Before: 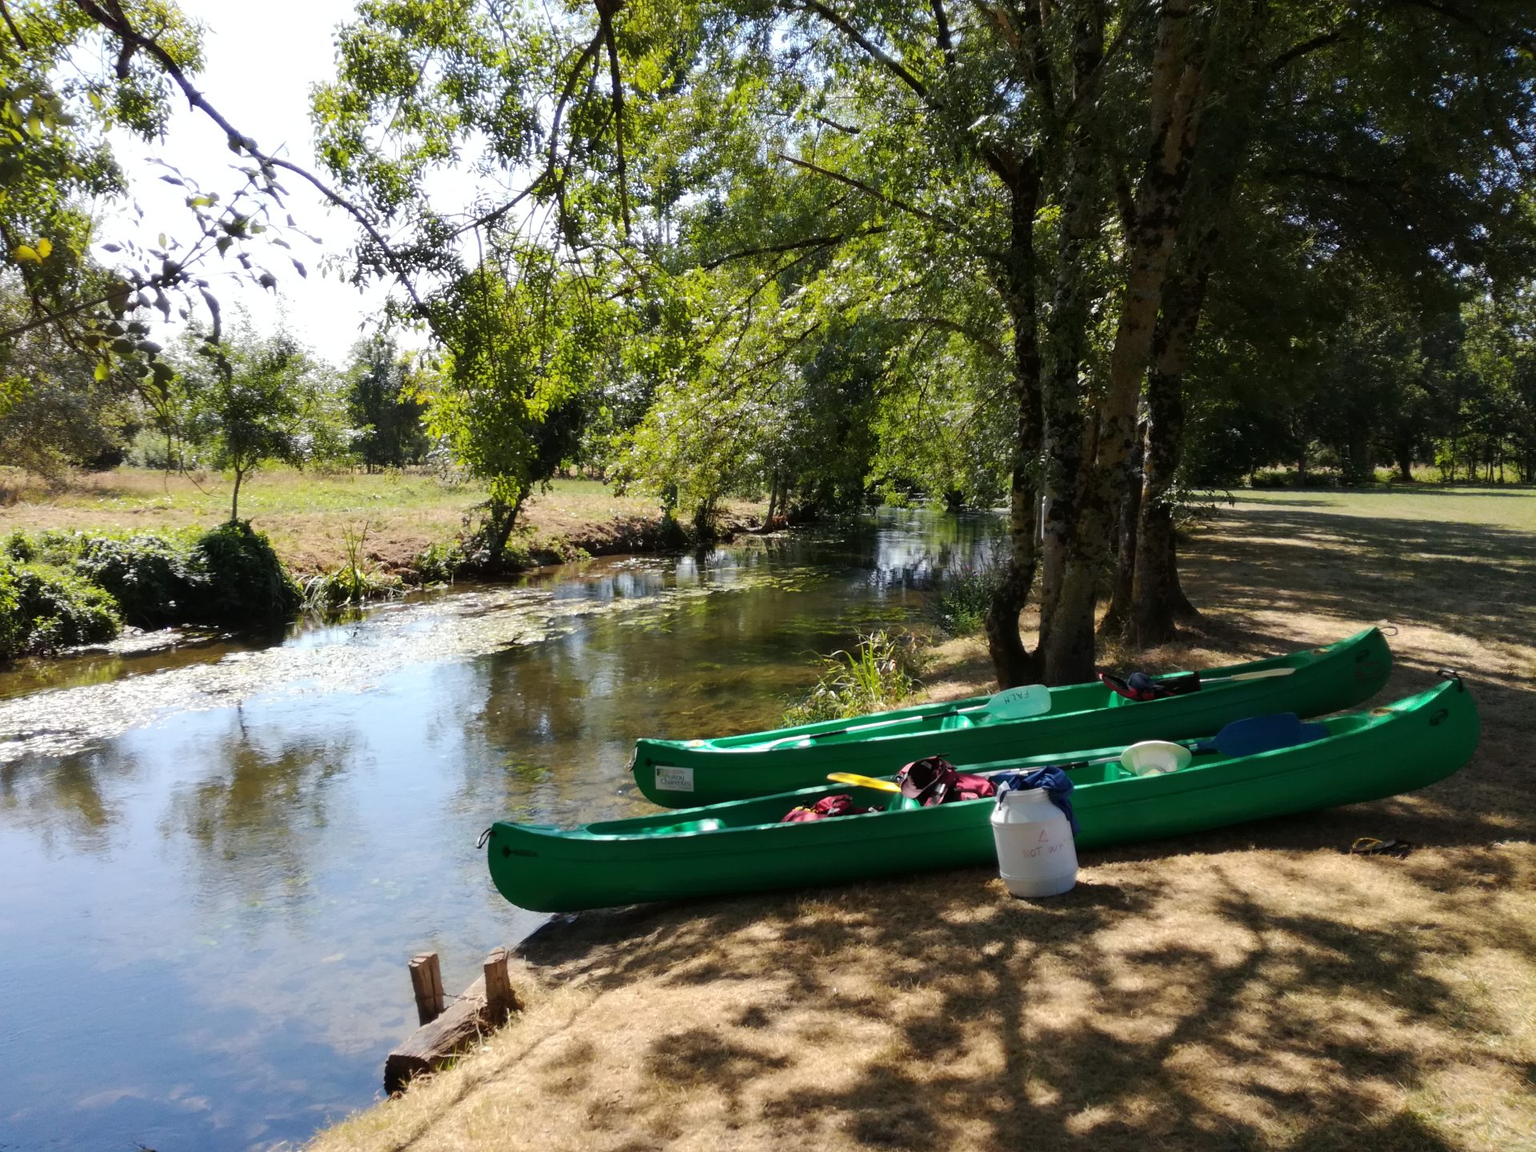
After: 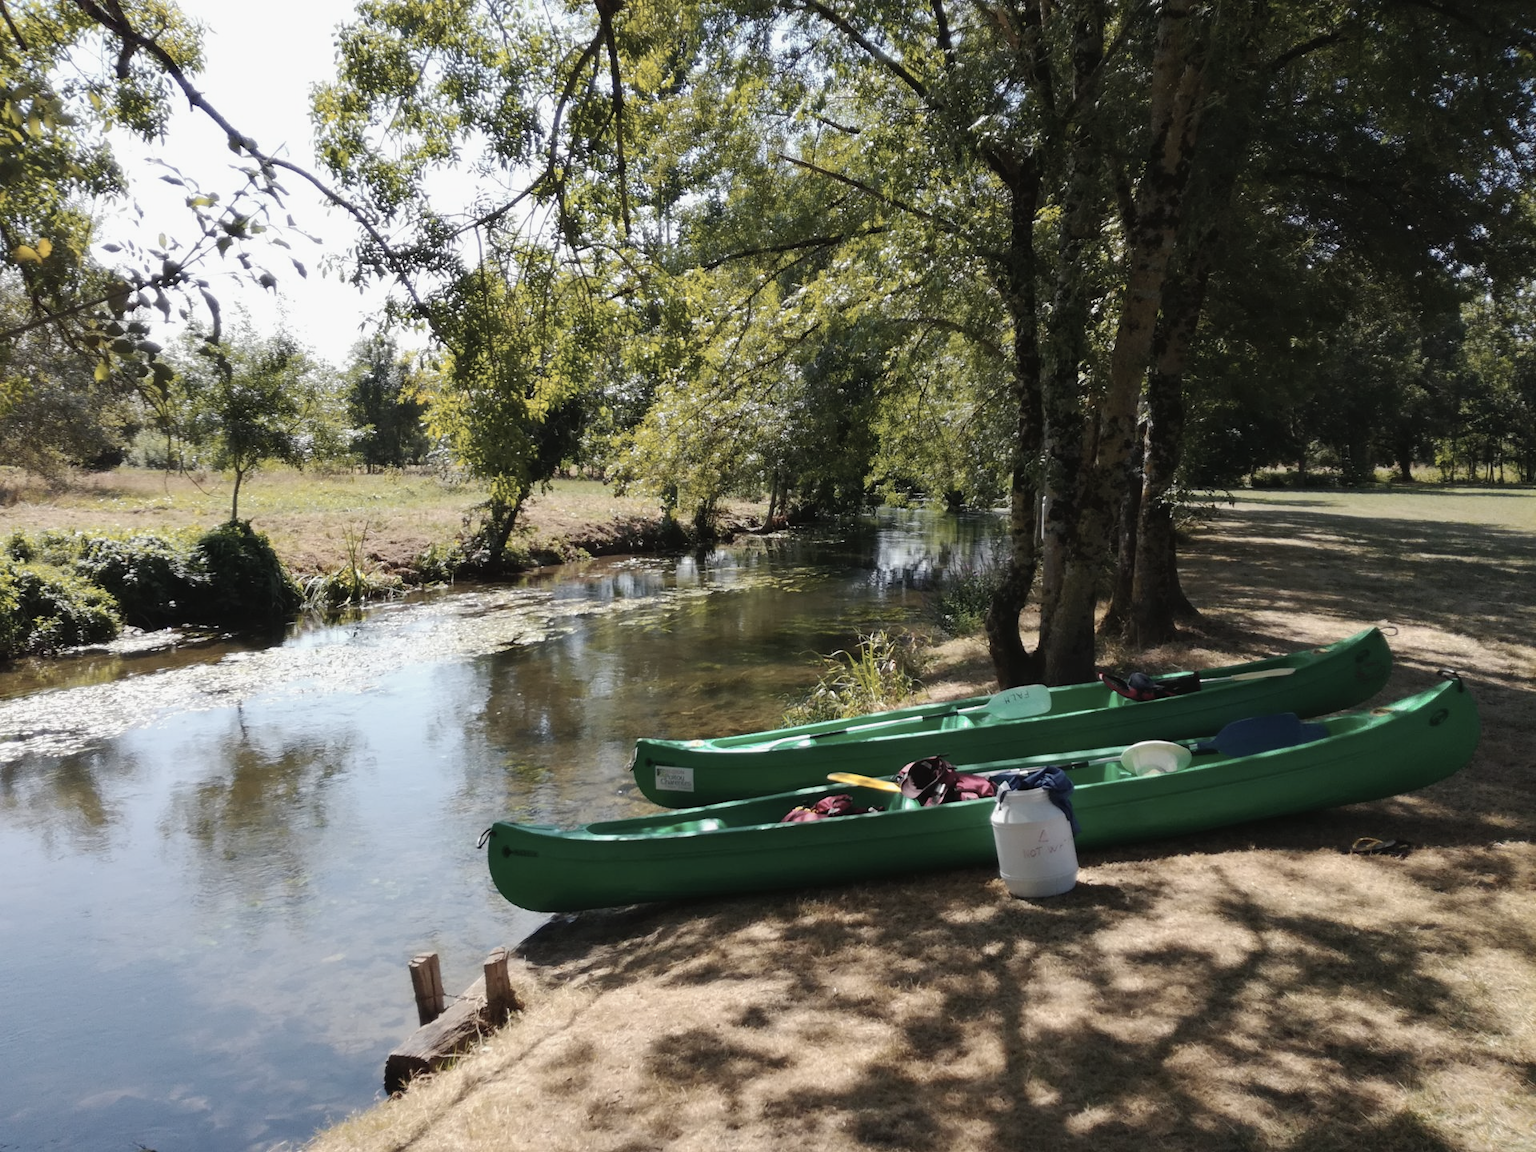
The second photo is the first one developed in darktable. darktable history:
color zones: curves: ch1 [(0.235, 0.558) (0.75, 0.5)]; ch2 [(0.25, 0.462) (0.749, 0.457)]
contrast brightness saturation: contrast -0.047, saturation -0.419
exposure: compensate highlight preservation false
